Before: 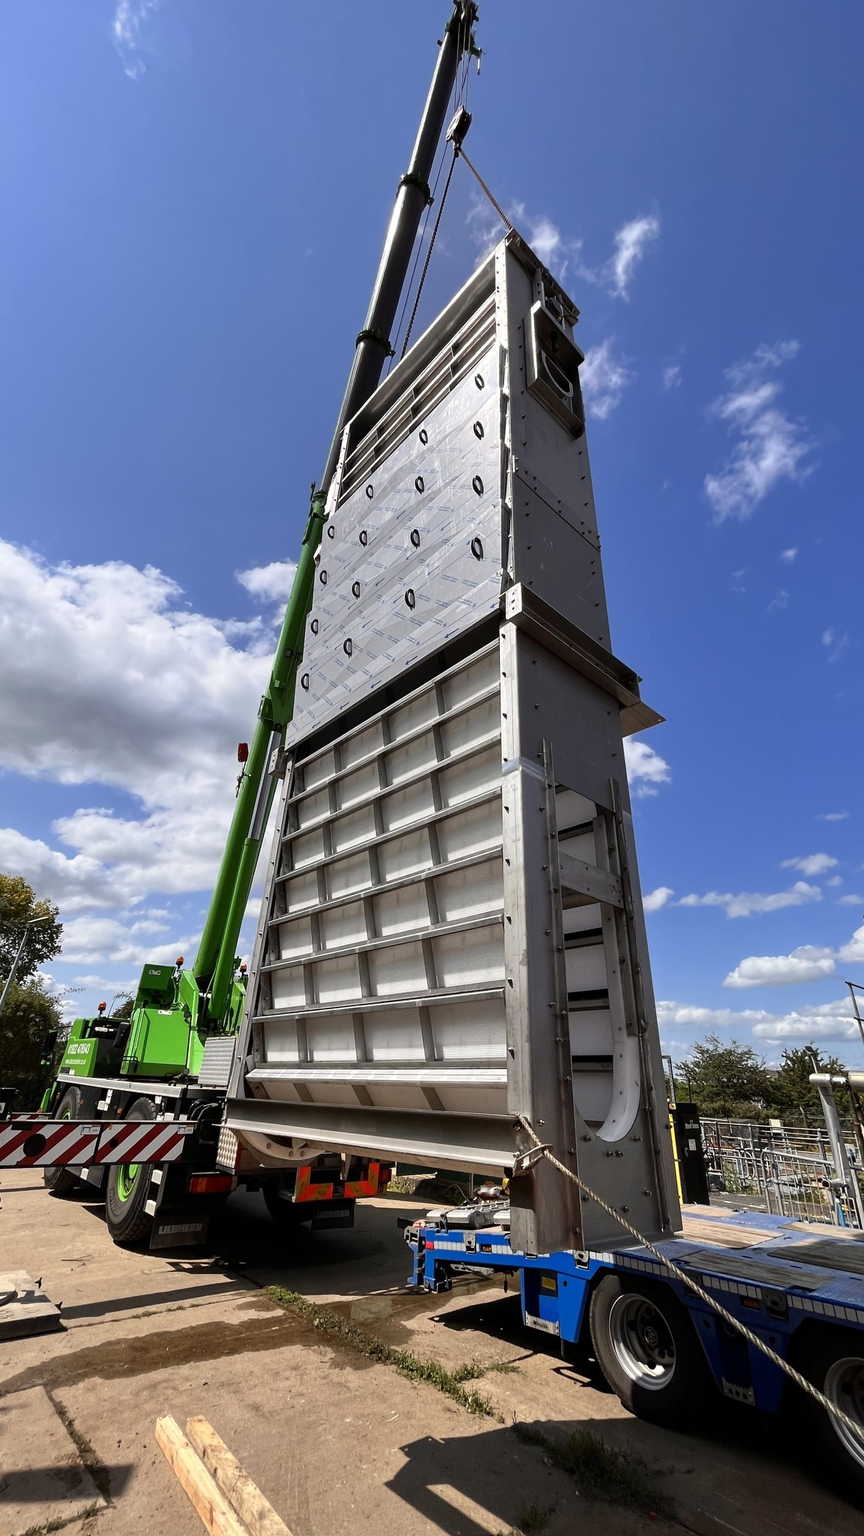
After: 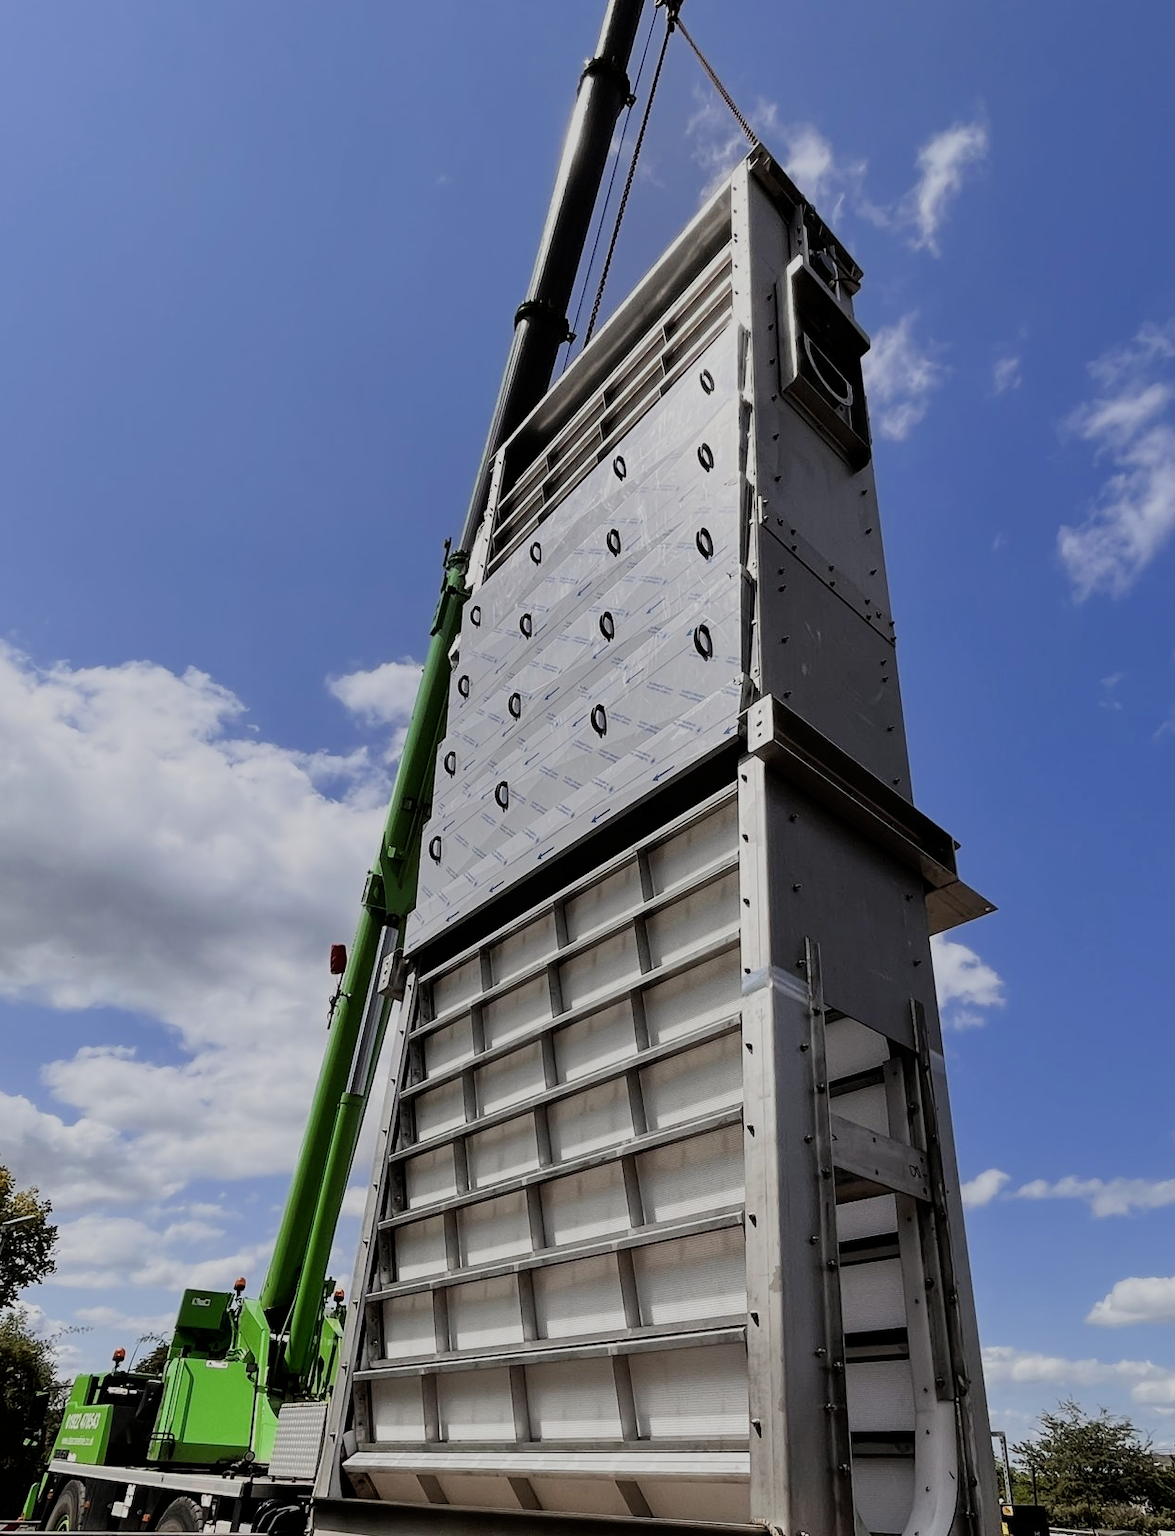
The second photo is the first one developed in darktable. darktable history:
crop: left 3.028%, top 8.912%, right 9.649%, bottom 26.891%
filmic rgb: black relative exposure -6.94 EV, white relative exposure 5.66 EV, threshold 5.96 EV, hardness 2.85, enable highlight reconstruction true
